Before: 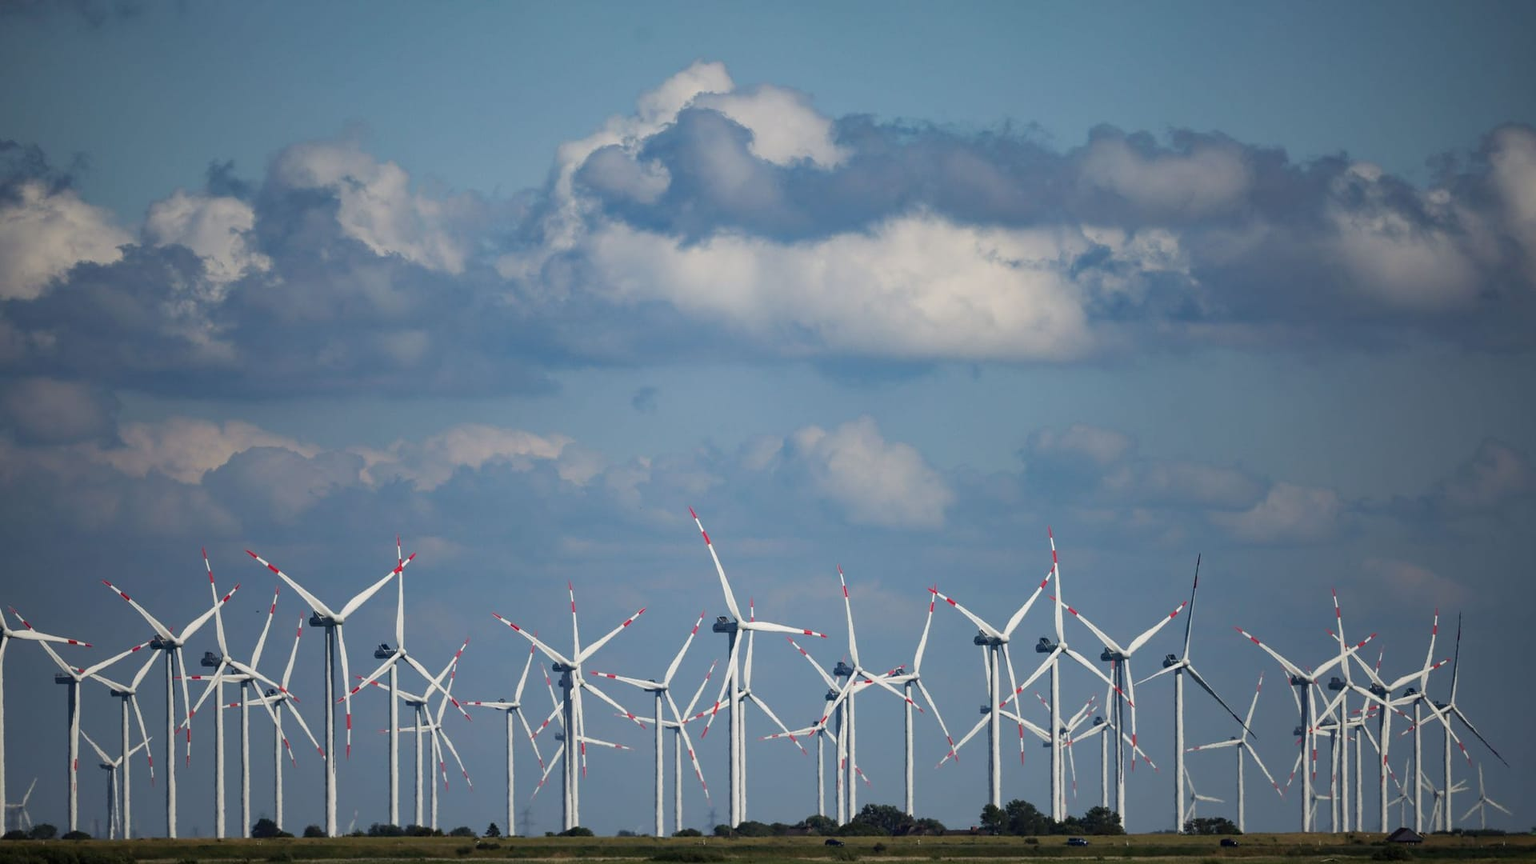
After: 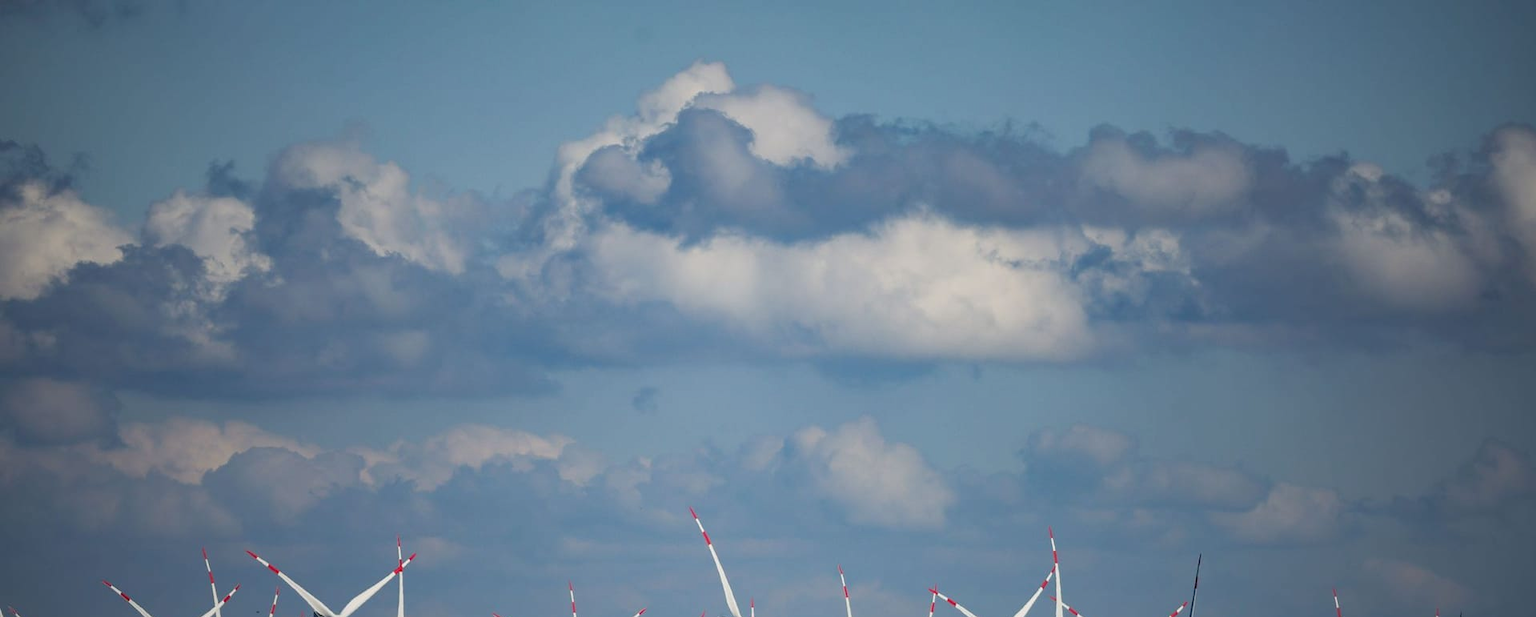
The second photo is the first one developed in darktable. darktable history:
exposure: black level correction 0.001, exposure 0.014 EV, compensate highlight preservation false
crop: bottom 28.576%
